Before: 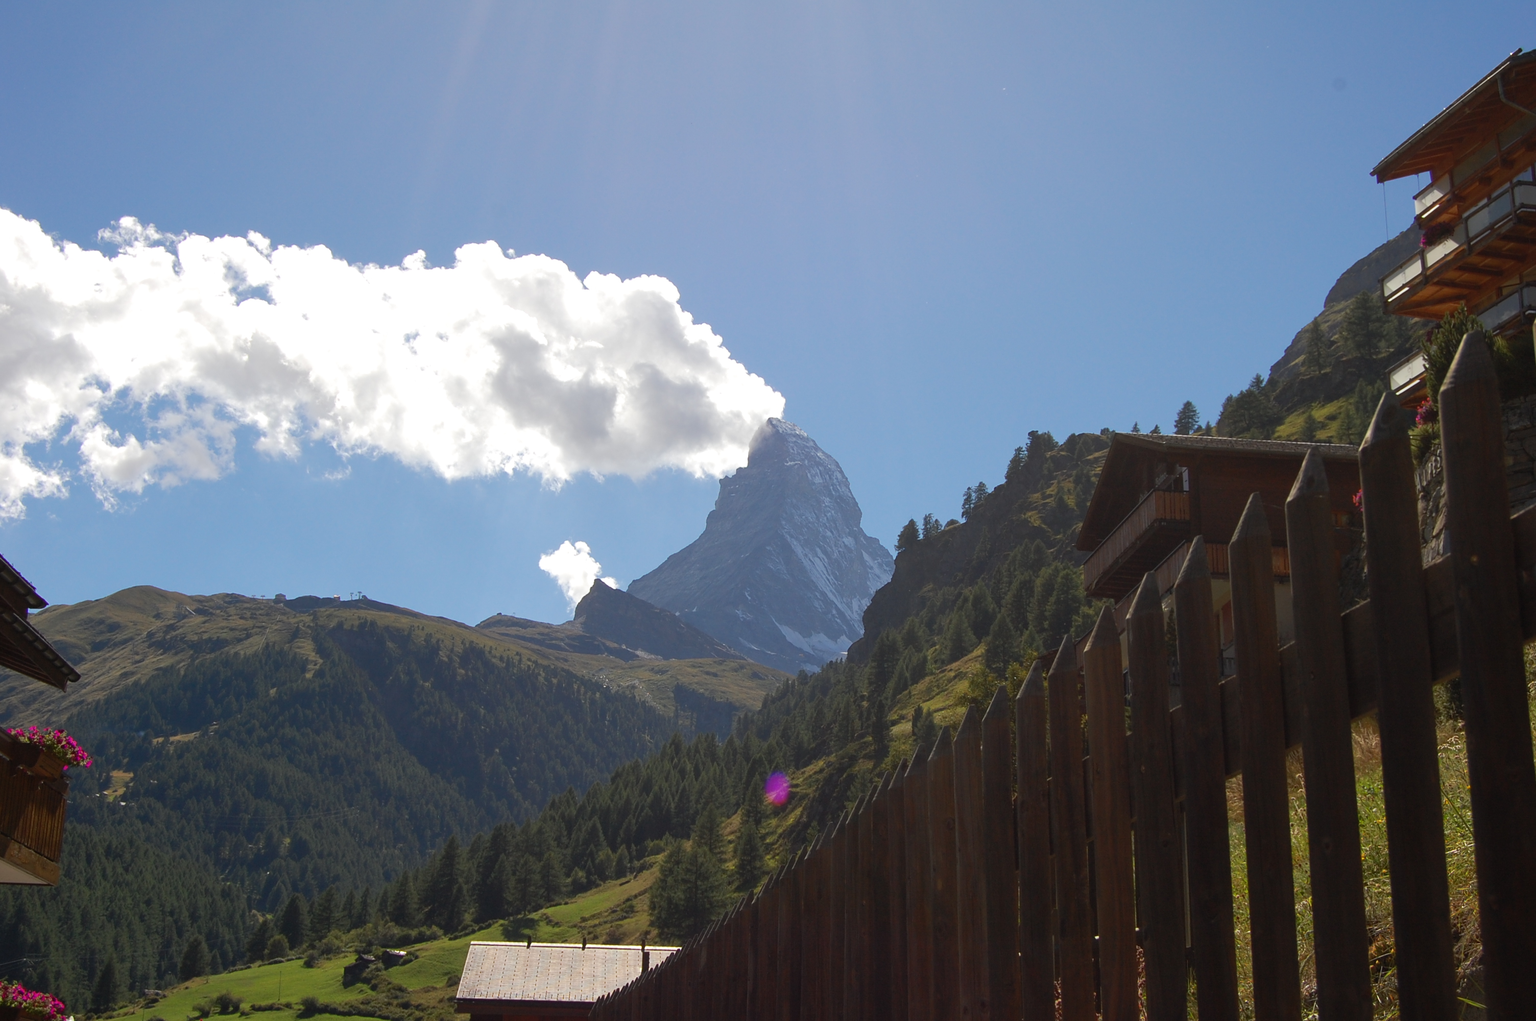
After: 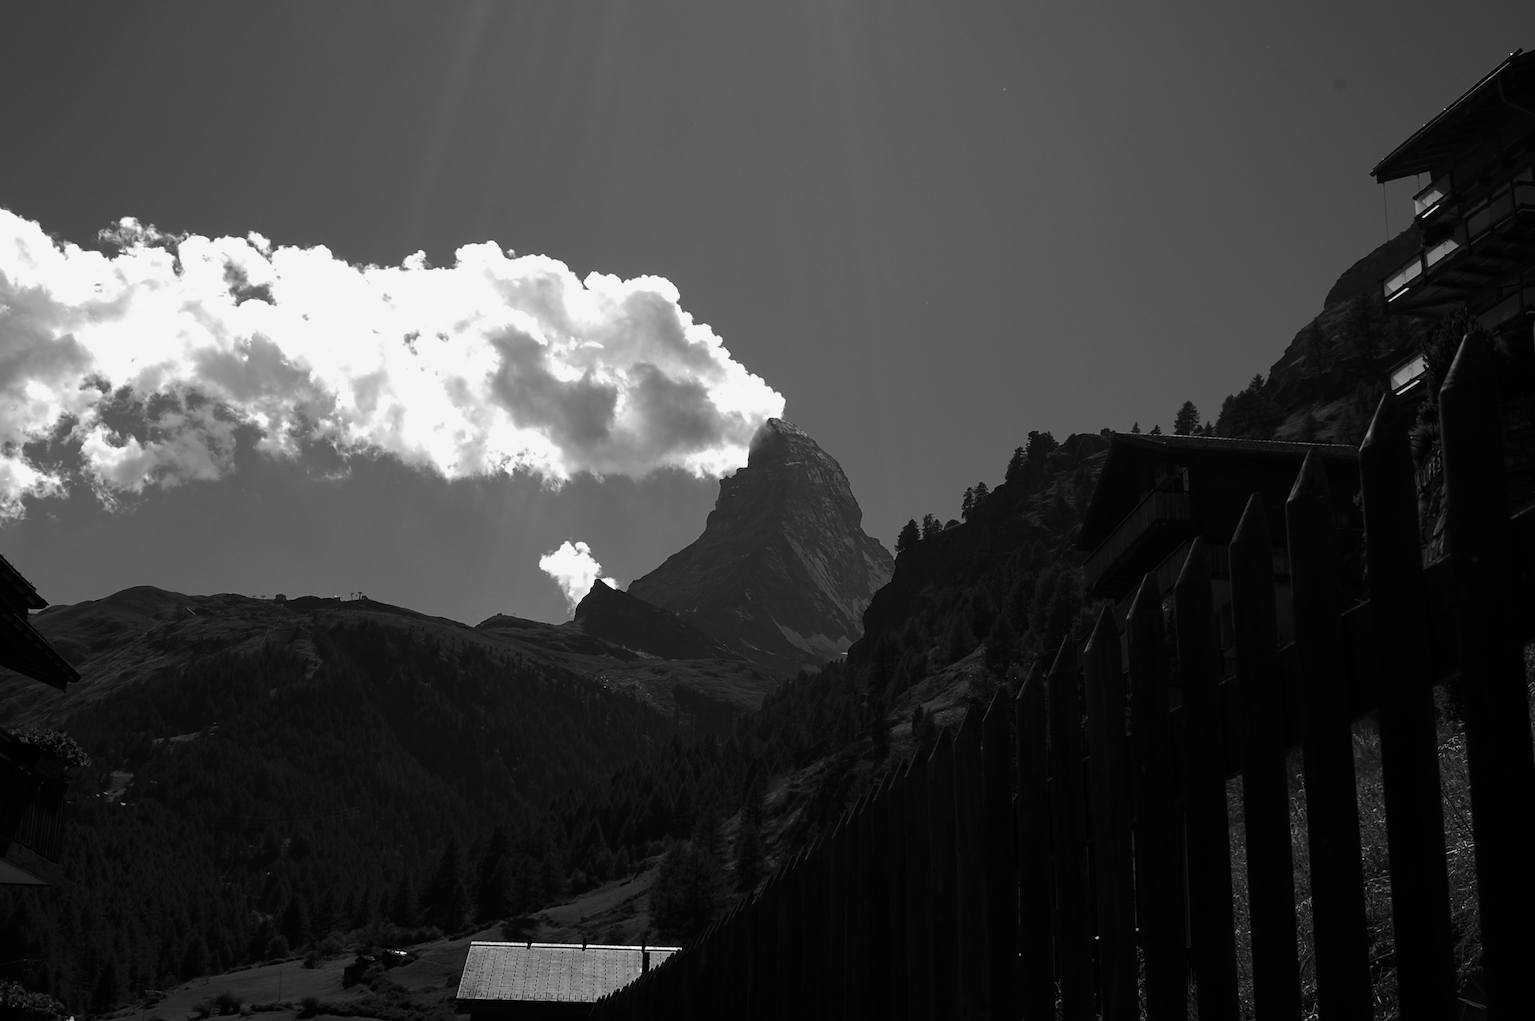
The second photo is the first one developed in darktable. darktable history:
exposure: black level correction 0, exposure 0 EV, compensate highlight preservation false
contrast brightness saturation: contrast -0.034, brightness -0.589, saturation -0.994
